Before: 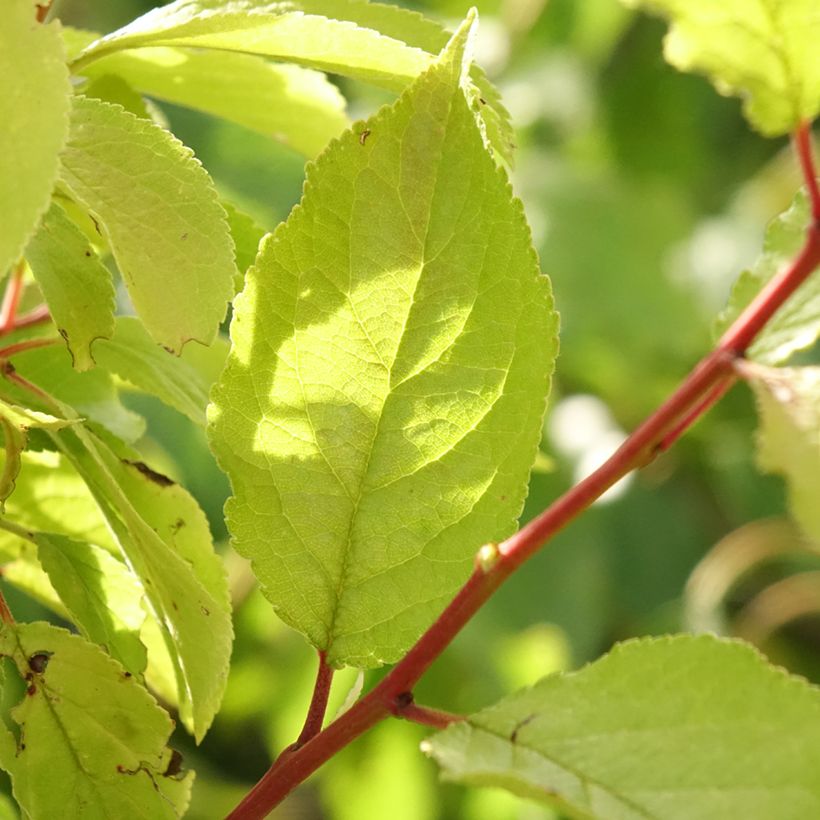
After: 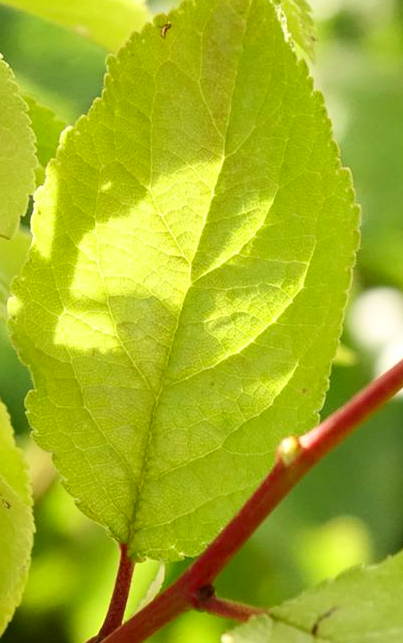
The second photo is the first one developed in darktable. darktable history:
crop and rotate: angle 0.024°, left 24.278%, top 13.132%, right 26.436%, bottom 8.38%
contrast brightness saturation: contrast 0.15, brightness -0.006, saturation 0.105
